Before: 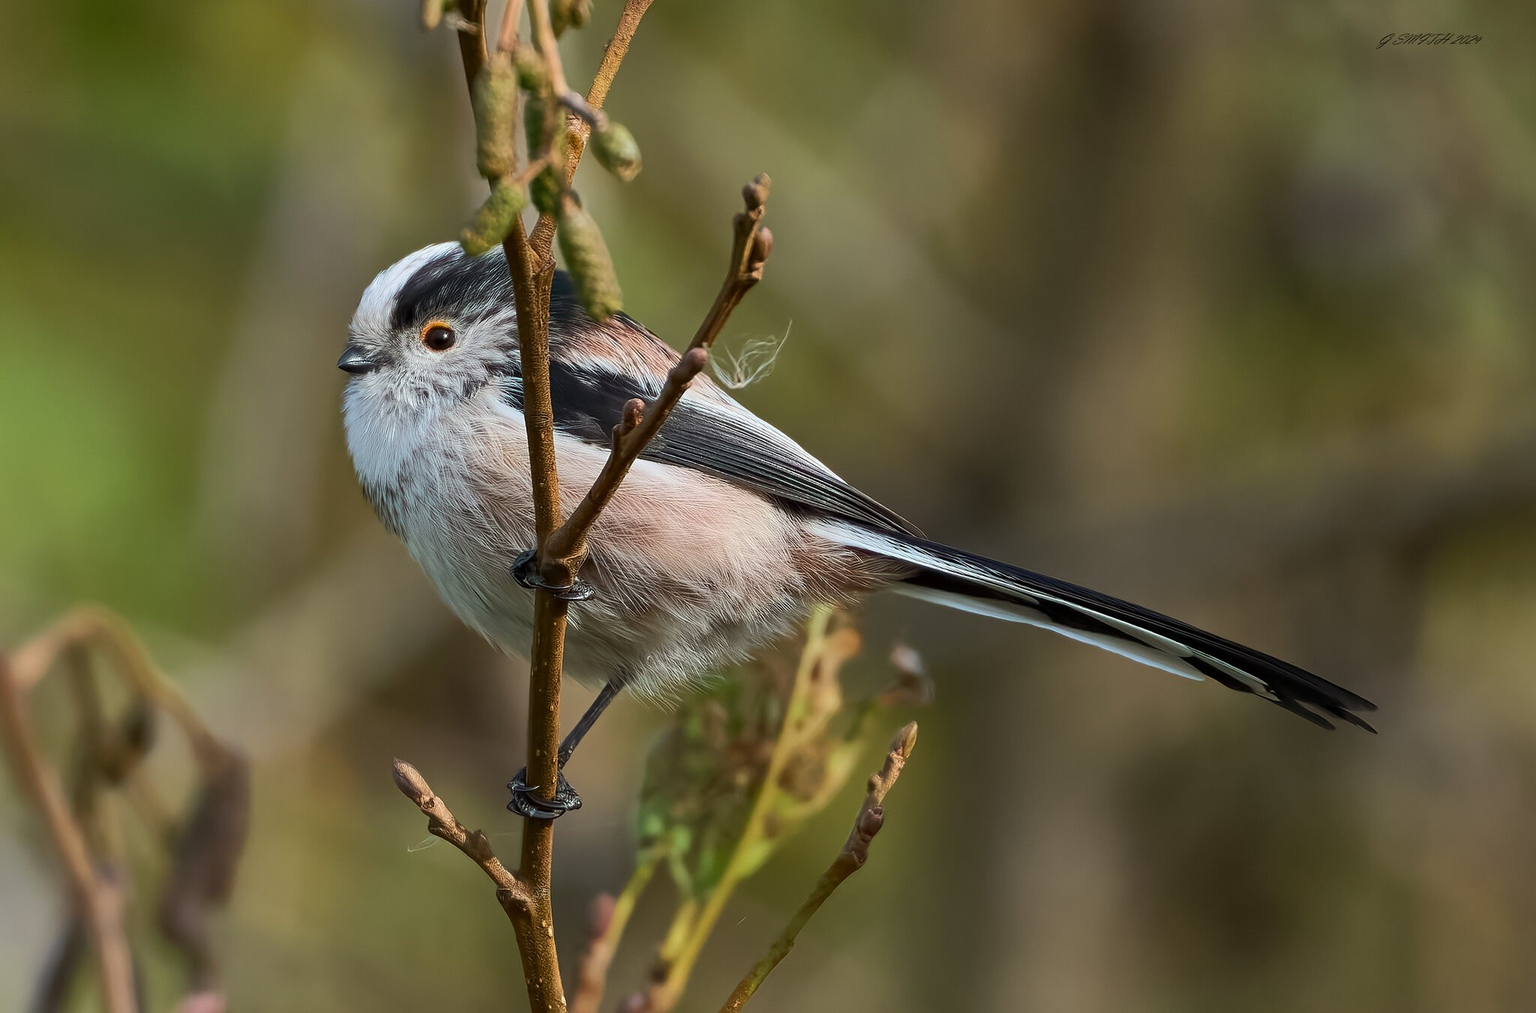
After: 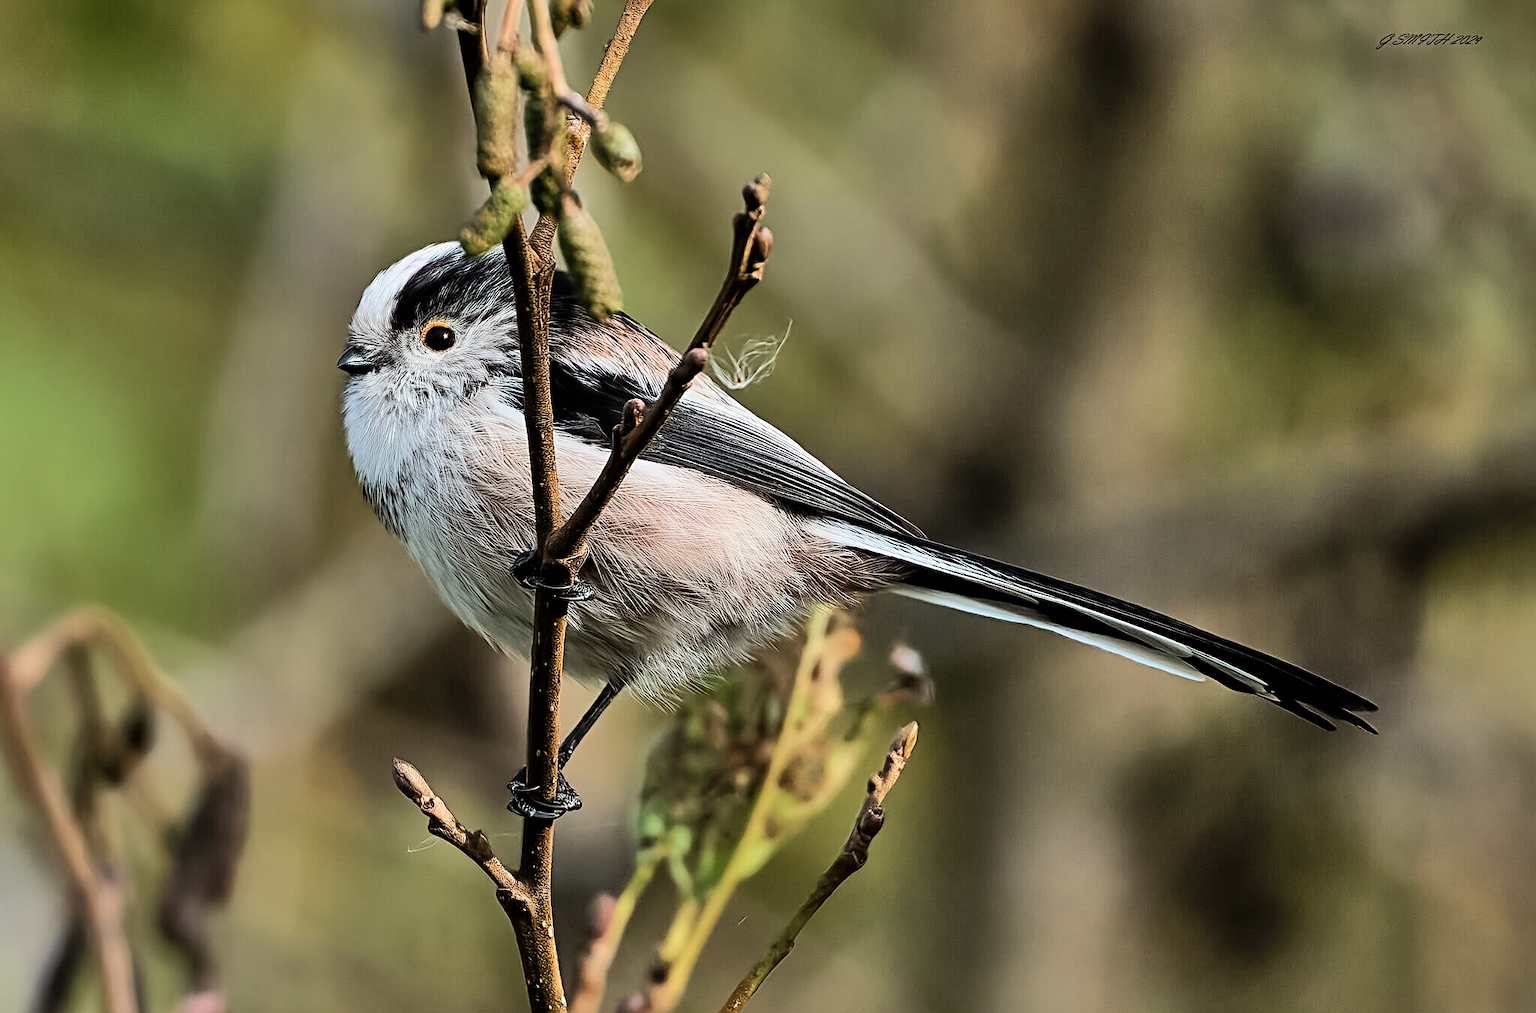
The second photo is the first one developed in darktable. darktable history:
shadows and highlights: radius 110.86, shadows 51.09, white point adjustment 9.16, highlights -4.17, highlights color adjustment 32.2%, soften with gaussian
color balance rgb: global vibrance -1%, saturation formula JzAzBz (2021)
sharpen: radius 3.119
filmic rgb: black relative exposure -5 EV, hardness 2.88, contrast 1.3, highlights saturation mix -30%
